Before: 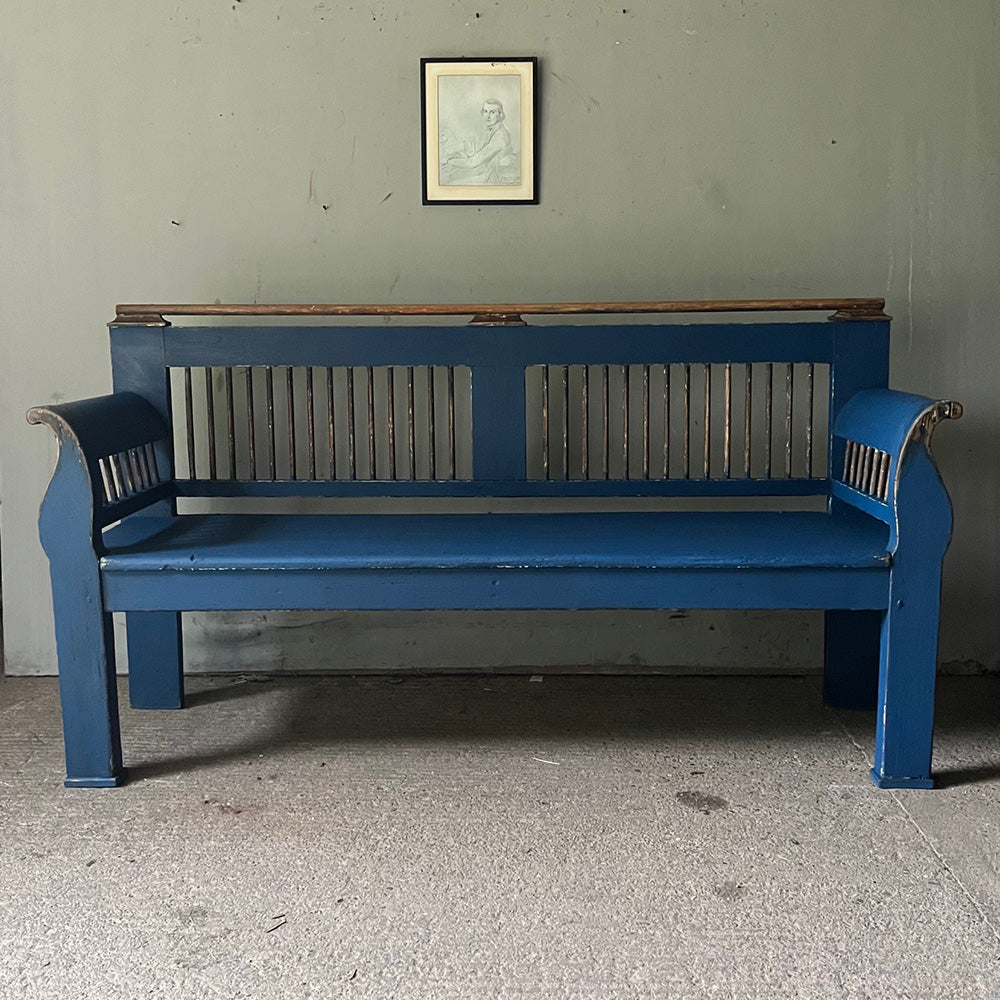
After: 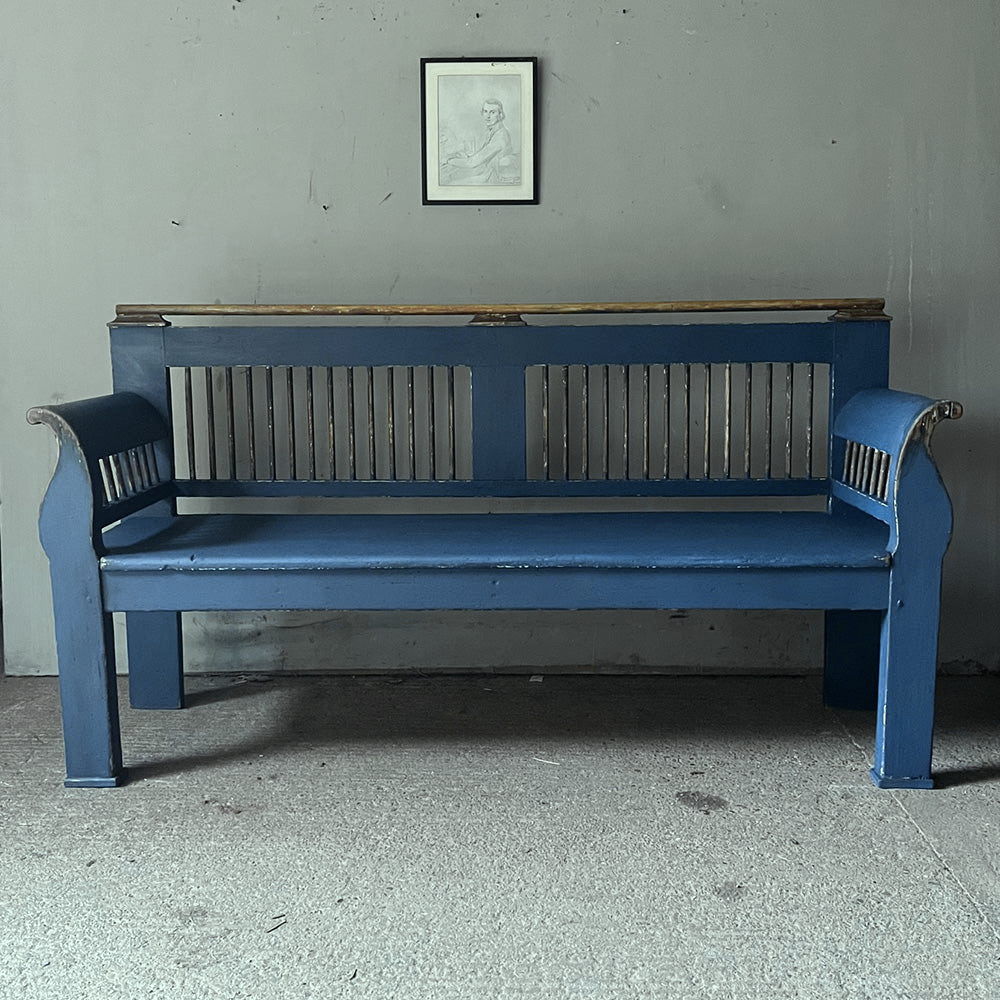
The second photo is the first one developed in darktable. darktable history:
color balance: mode lift, gamma, gain (sRGB), lift [0.997, 0.979, 1.021, 1.011], gamma [1, 1.084, 0.916, 0.998], gain [1, 0.87, 1.13, 1.101], contrast 4.55%, contrast fulcrum 38.24%, output saturation 104.09%
color zones: curves: ch0 [(0.004, 0.306) (0.107, 0.448) (0.252, 0.656) (0.41, 0.398) (0.595, 0.515) (0.768, 0.628)]; ch1 [(0.07, 0.323) (0.151, 0.452) (0.252, 0.608) (0.346, 0.221) (0.463, 0.189) (0.61, 0.368) (0.735, 0.395) (0.921, 0.412)]; ch2 [(0, 0.476) (0.132, 0.512) (0.243, 0.512) (0.397, 0.48) (0.522, 0.376) (0.634, 0.536) (0.761, 0.46)]
